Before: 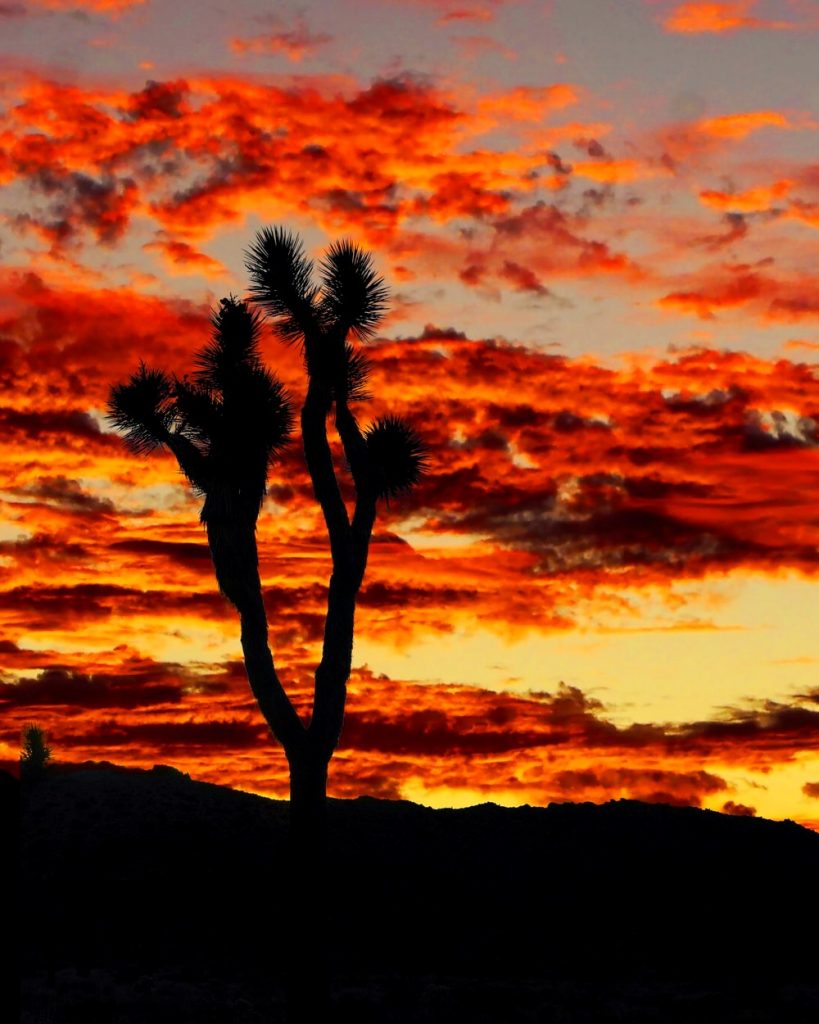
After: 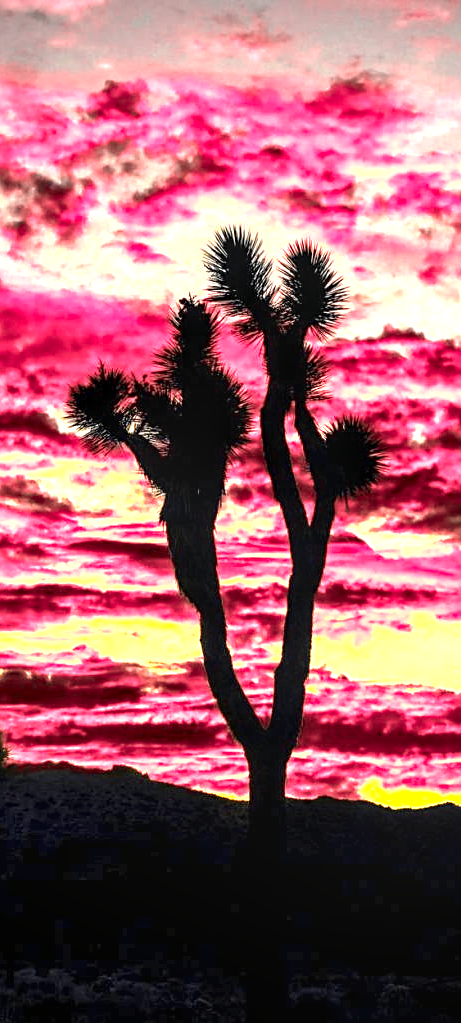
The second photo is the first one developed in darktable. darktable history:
local contrast: on, module defaults
exposure: black level correction 0, exposure 1.3 EV, compensate exposure bias true, compensate highlight preservation false
contrast equalizer: octaves 7, y [[0.6 ×6], [0.55 ×6], [0 ×6], [0 ×6], [0 ×6]], mix 0.3
color zones: curves: ch0 [(0.257, 0.558) (0.75, 0.565)]; ch1 [(0.004, 0.857) (0.14, 0.416) (0.257, 0.695) (0.442, 0.032) (0.736, 0.266) (0.891, 0.741)]; ch2 [(0, 0.623) (0.112, 0.436) (0.271, 0.474) (0.516, 0.64) (0.743, 0.286)]
crop: left 5.114%, right 38.589%
shadows and highlights: radius 44.78, white point adjustment 6.64, compress 79.65%, highlights color adjustment 78.42%, soften with gaussian
vignetting: fall-off radius 31.48%, brightness -0.472
sharpen: radius 2.529, amount 0.323
